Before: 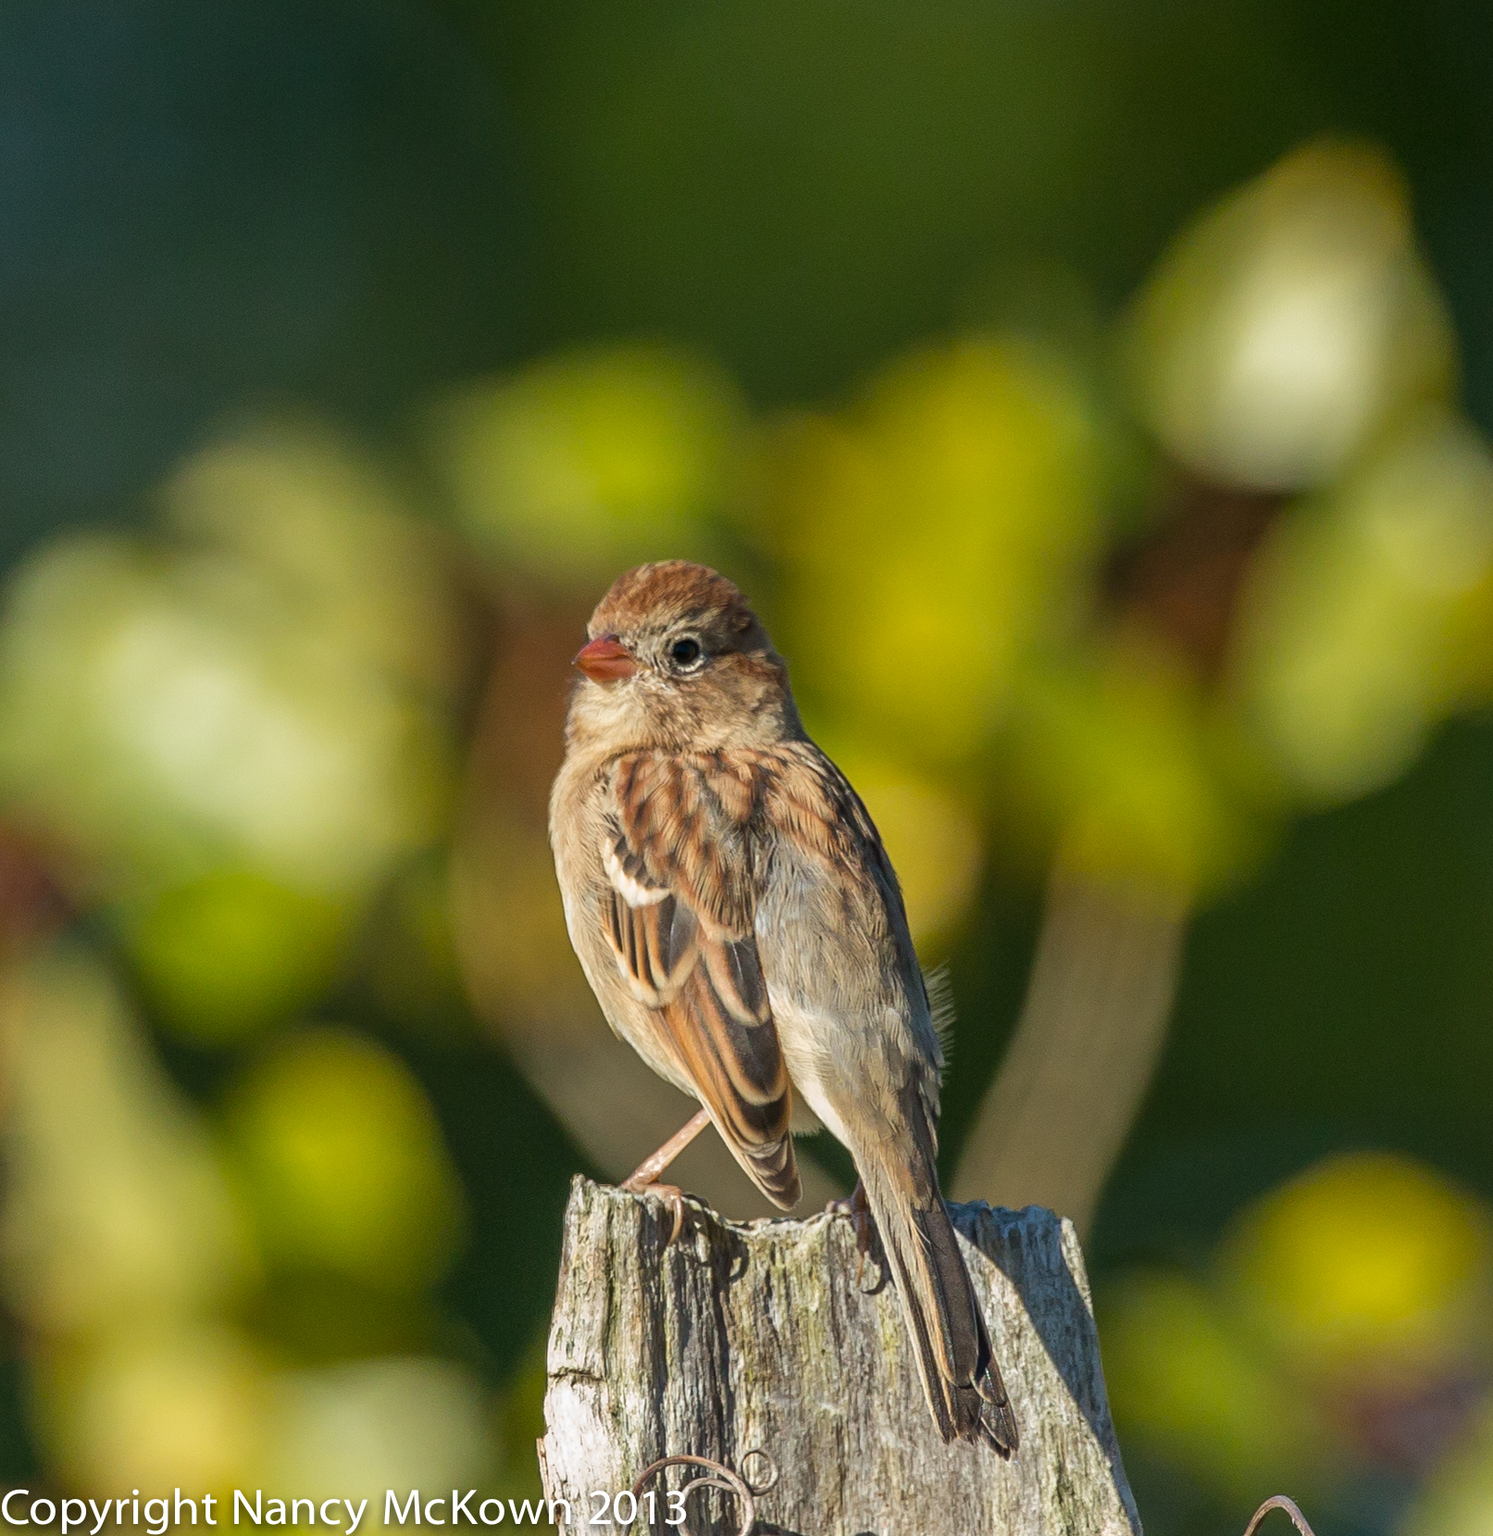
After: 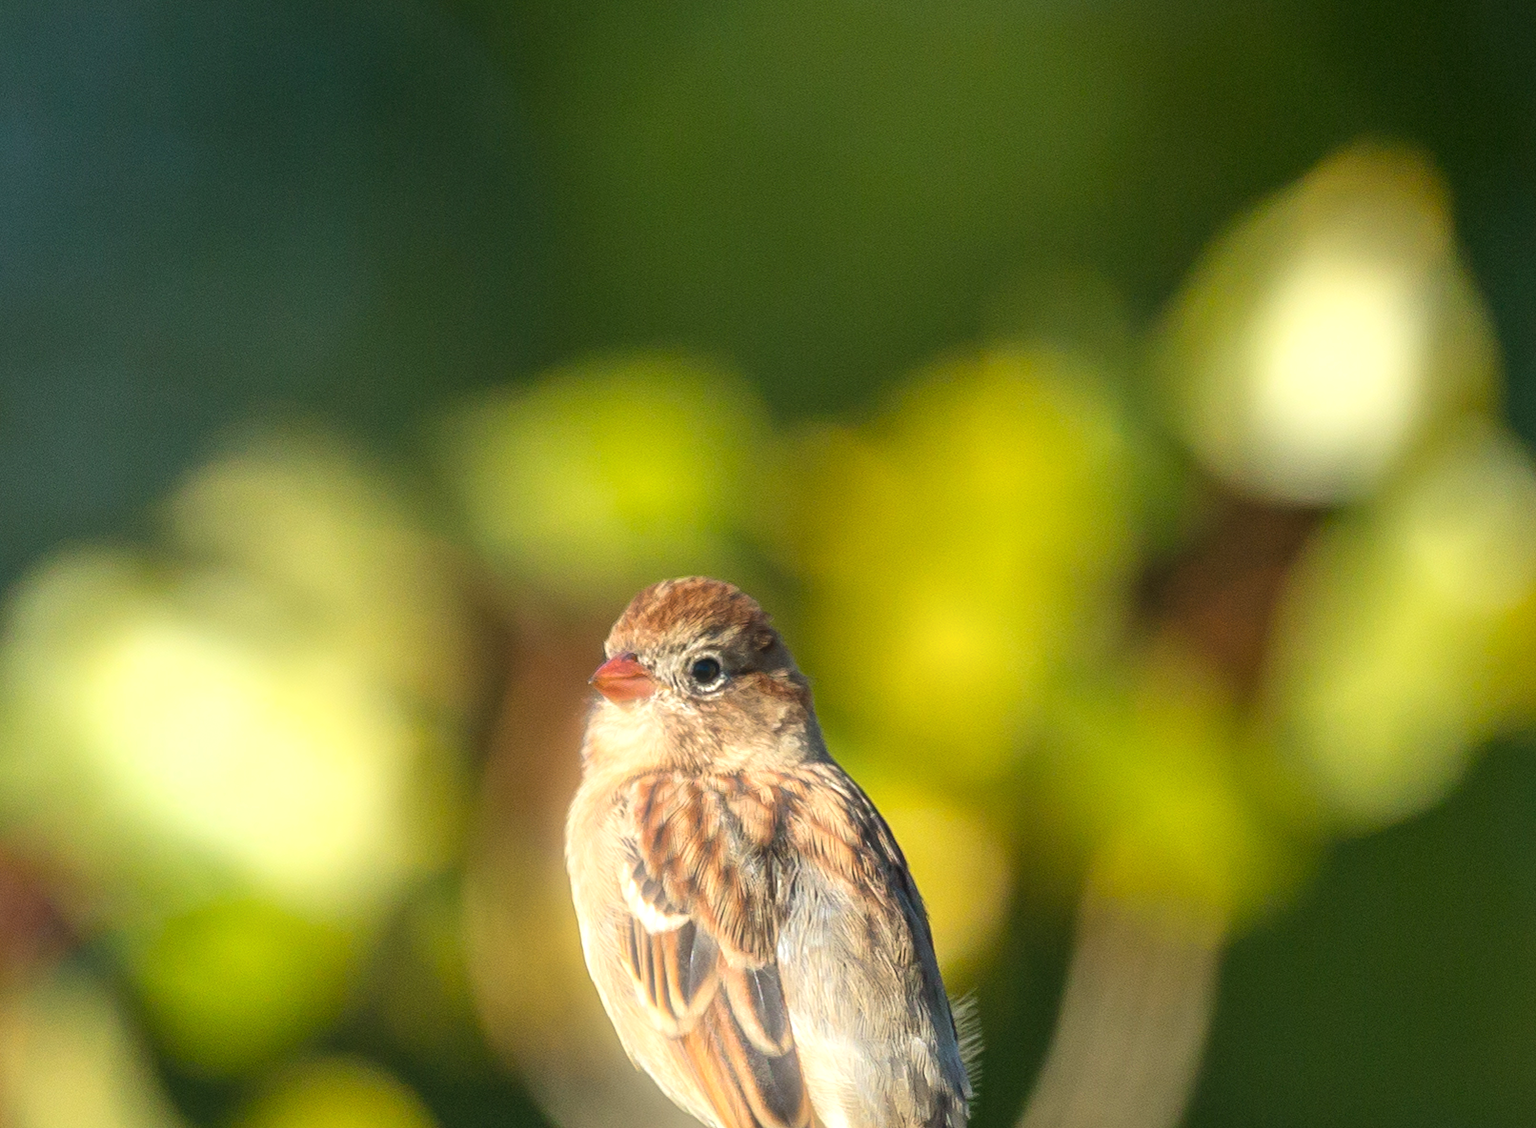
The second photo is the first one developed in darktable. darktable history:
crop: bottom 28.576%
exposure: exposure 0.657 EV, compensate highlight preservation false
bloom: size 5%, threshold 95%, strength 15%
